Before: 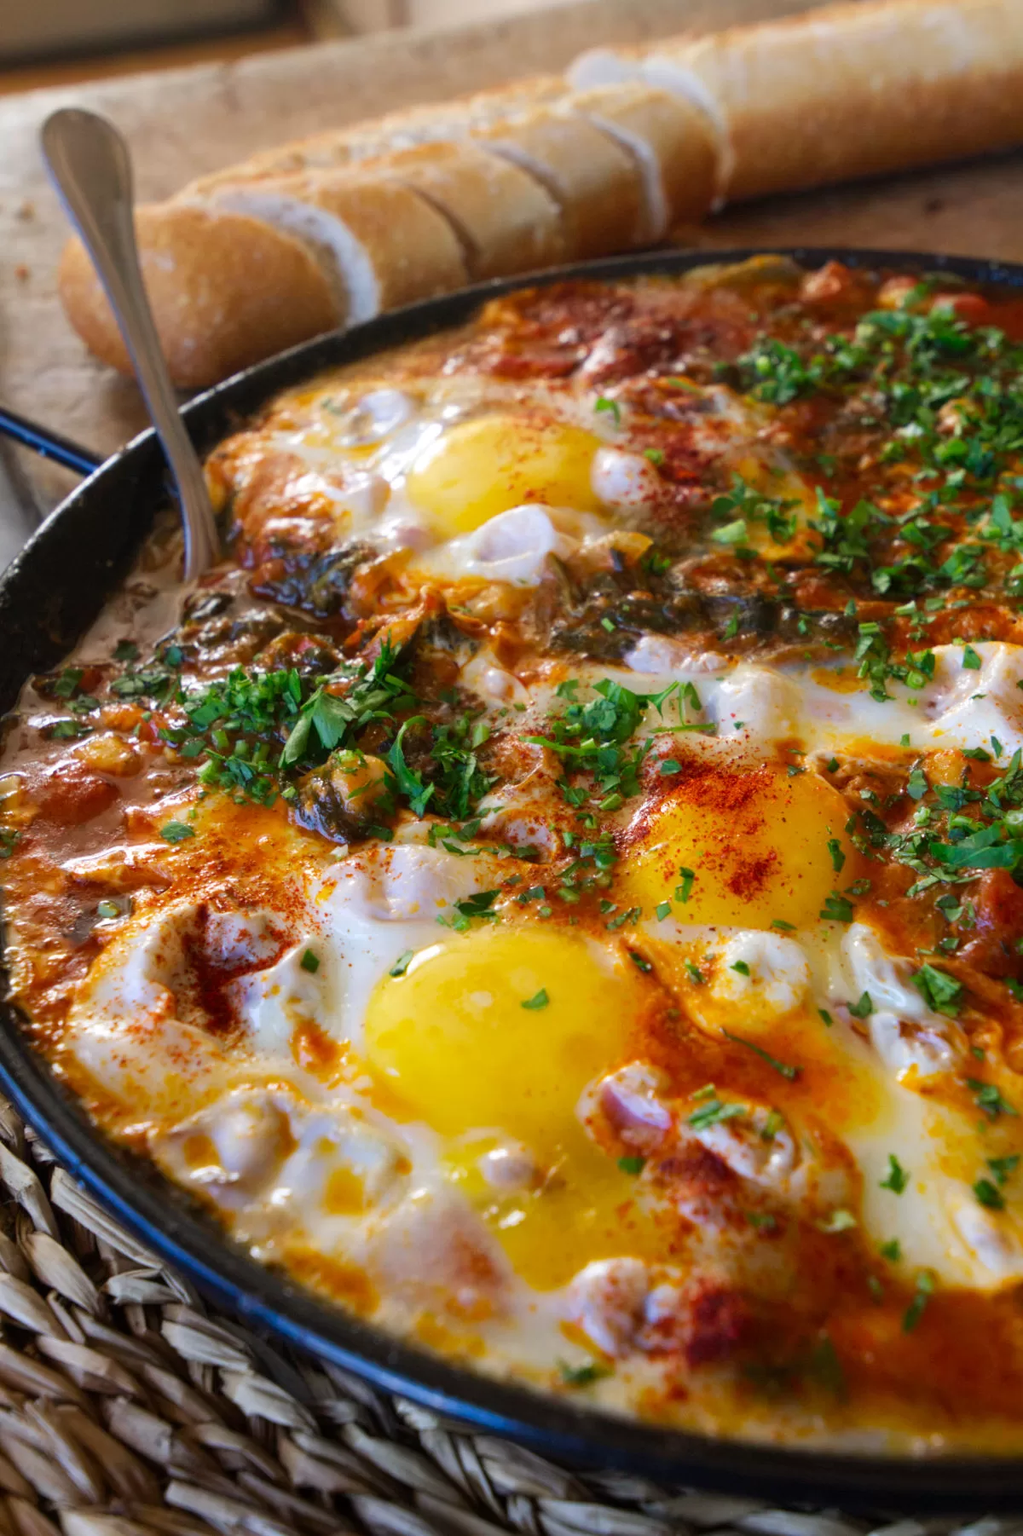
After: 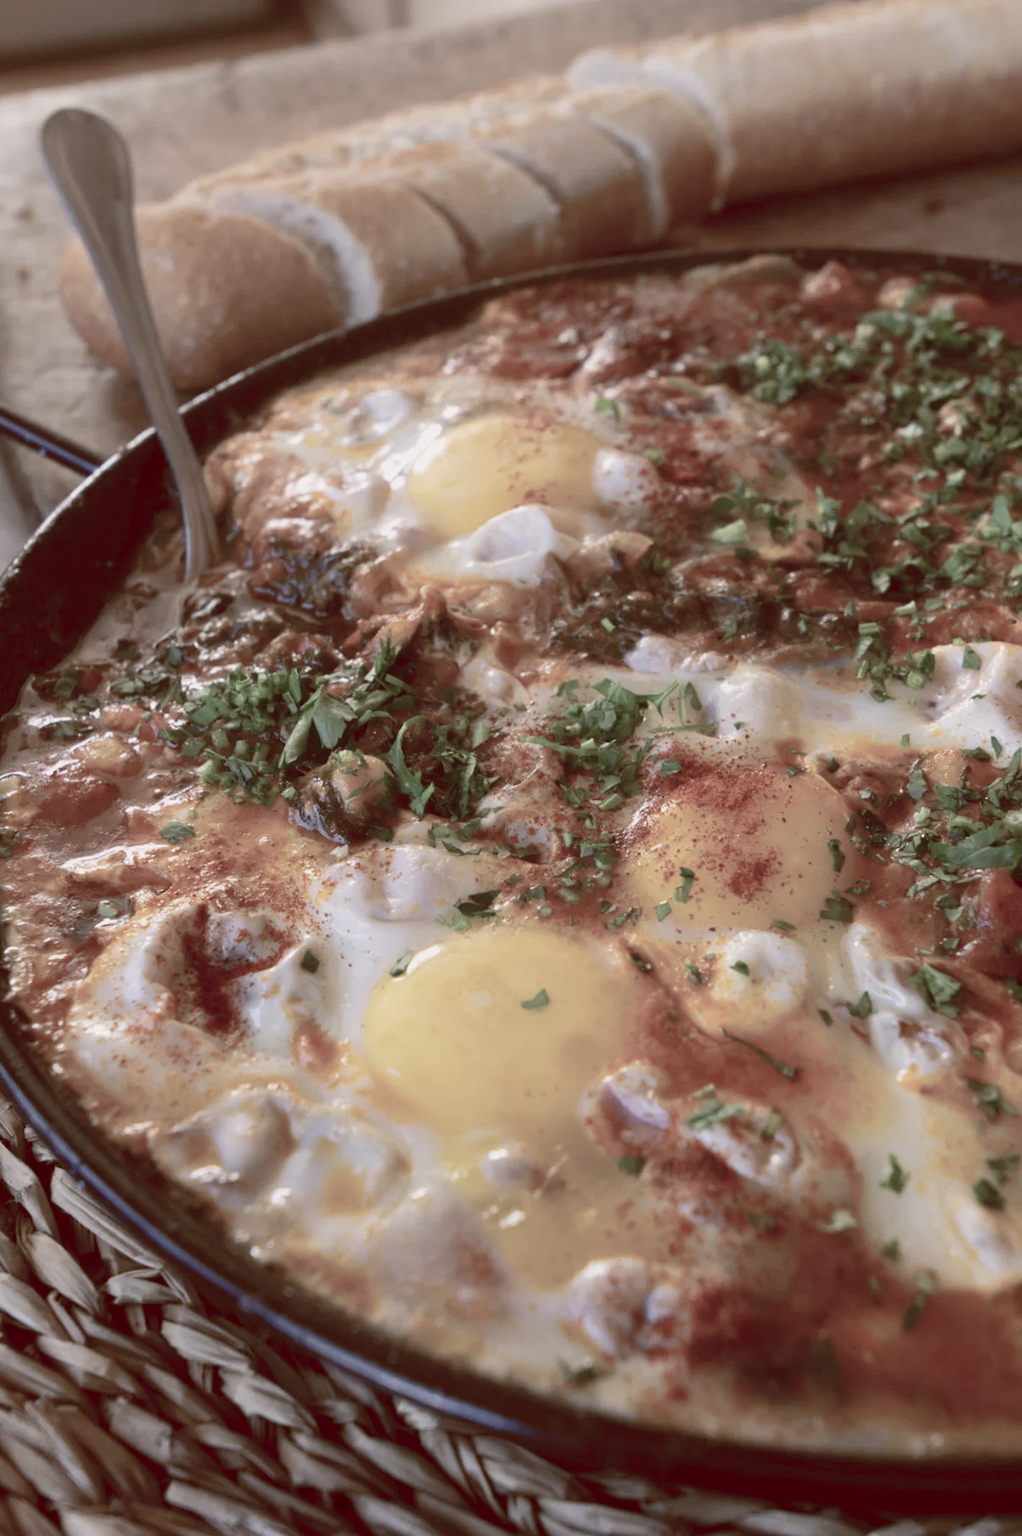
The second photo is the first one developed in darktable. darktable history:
white balance: red 1.009, blue 1.027
color balance rgb: shadows lift › luminance 1%, shadows lift › chroma 0.2%, shadows lift › hue 20°, power › luminance 1%, power › chroma 0.4%, power › hue 34°, highlights gain › luminance 0.8%, highlights gain › chroma 0.4%, highlights gain › hue 44°, global offset › chroma 0.4%, global offset › hue 34°, white fulcrum 0.08 EV, linear chroma grading › shadows -7%, linear chroma grading › highlights -7%, linear chroma grading › global chroma -10%, linear chroma grading › mid-tones -8%, perceptual saturation grading › global saturation -28%, perceptual saturation grading › highlights -20%, perceptual saturation grading › mid-tones -24%, perceptual saturation grading › shadows -24%, perceptual brilliance grading › global brilliance -1%, perceptual brilliance grading › highlights -1%, perceptual brilliance grading › mid-tones -1%, perceptual brilliance grading › shadows -1%, global vibrance -17%, contrast -6%
